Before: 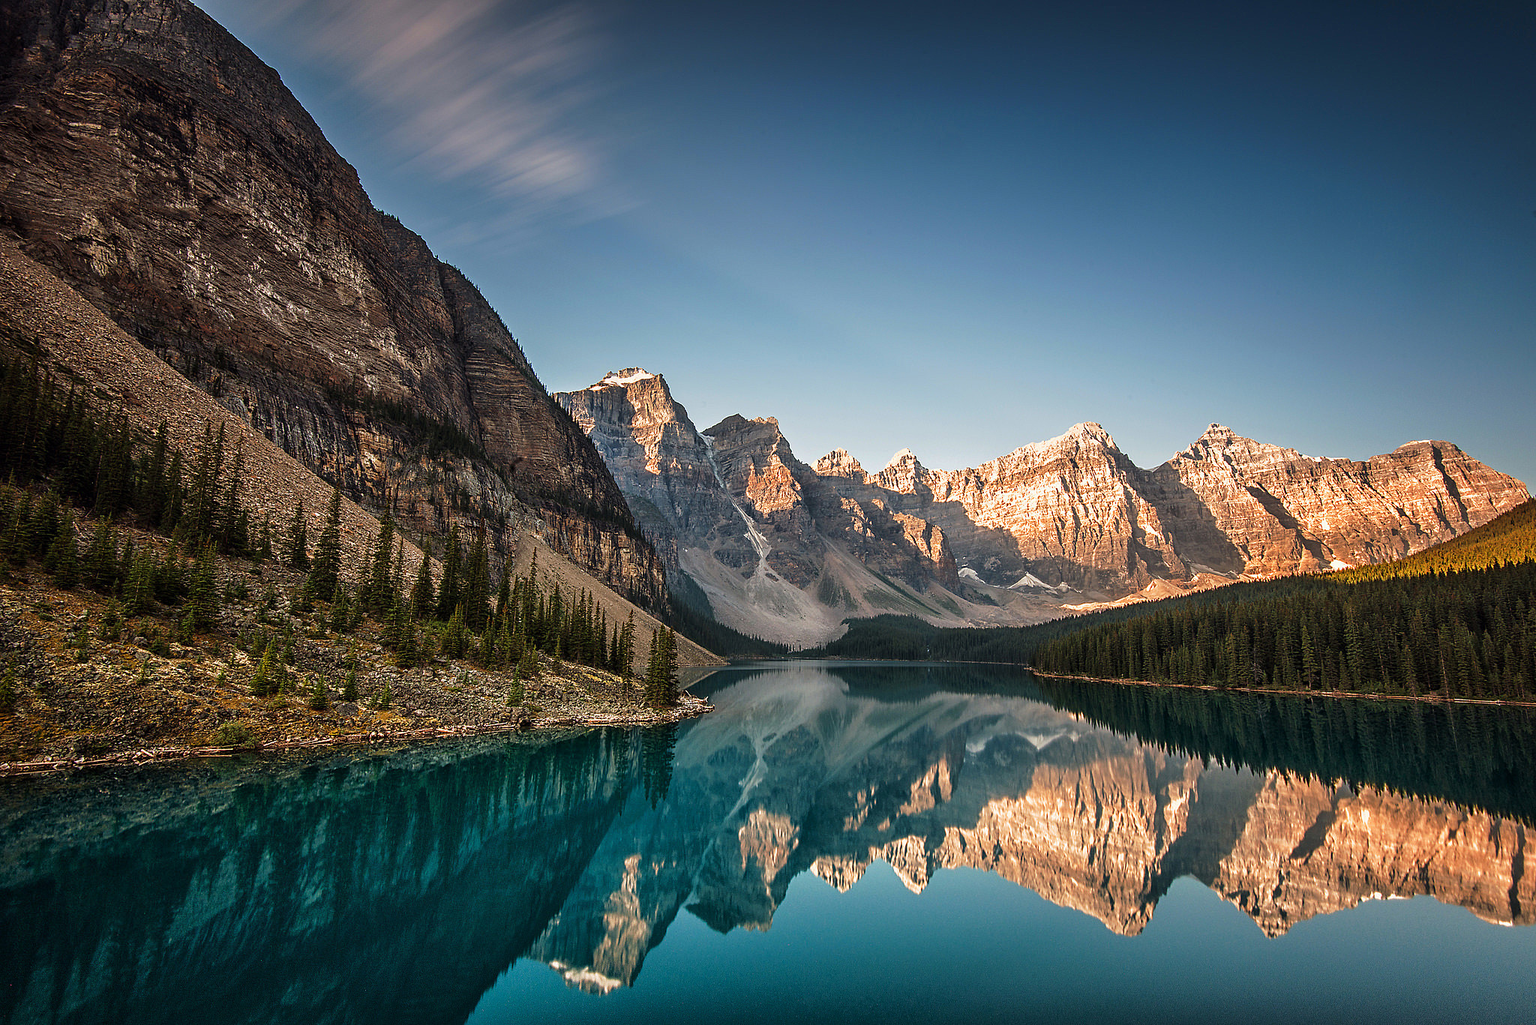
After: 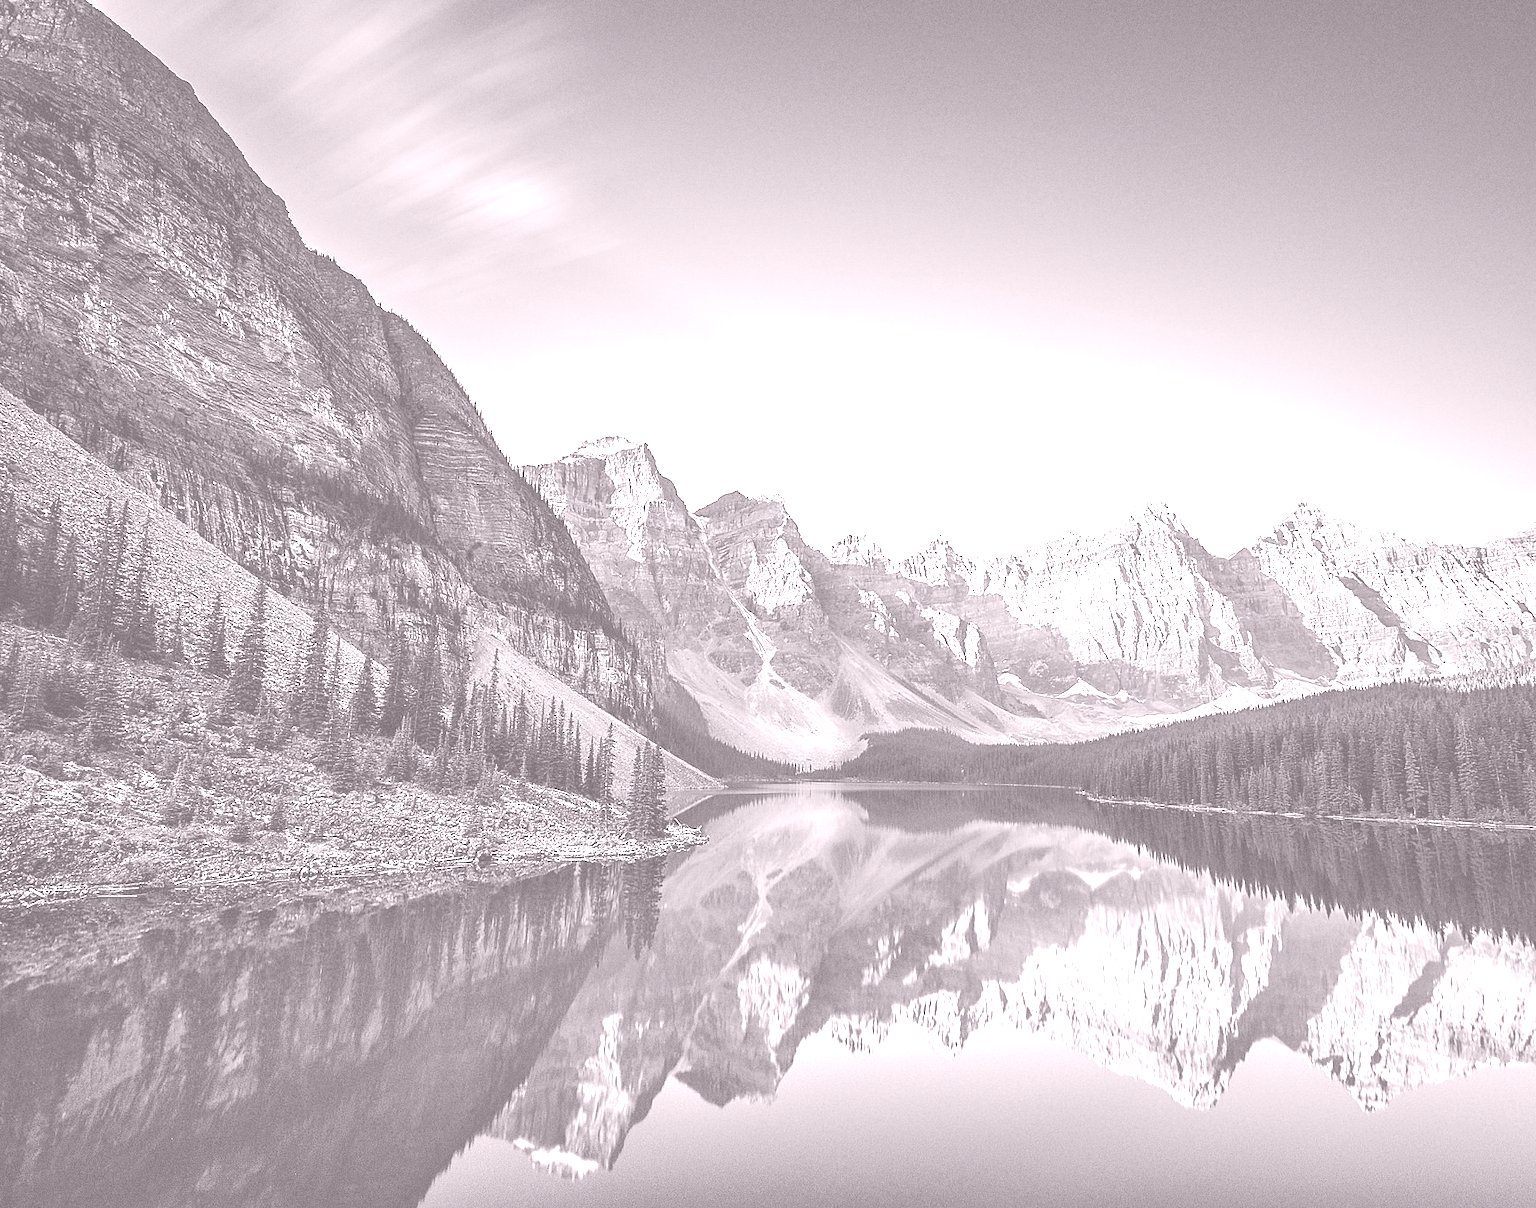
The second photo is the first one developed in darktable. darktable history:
crop: left 7.598%, right 7.873%
colorize: hue 25.2°, saturation 83%, source mix 82%, lightness 79%, version 1
grain: coarseness 0.09 ISO
